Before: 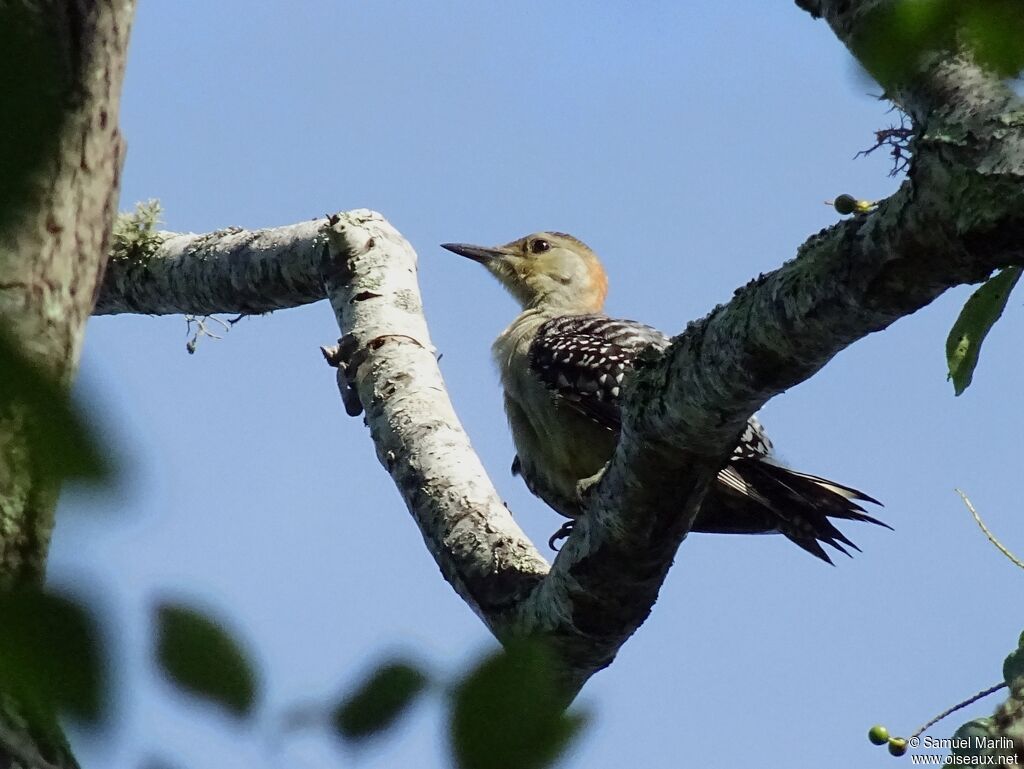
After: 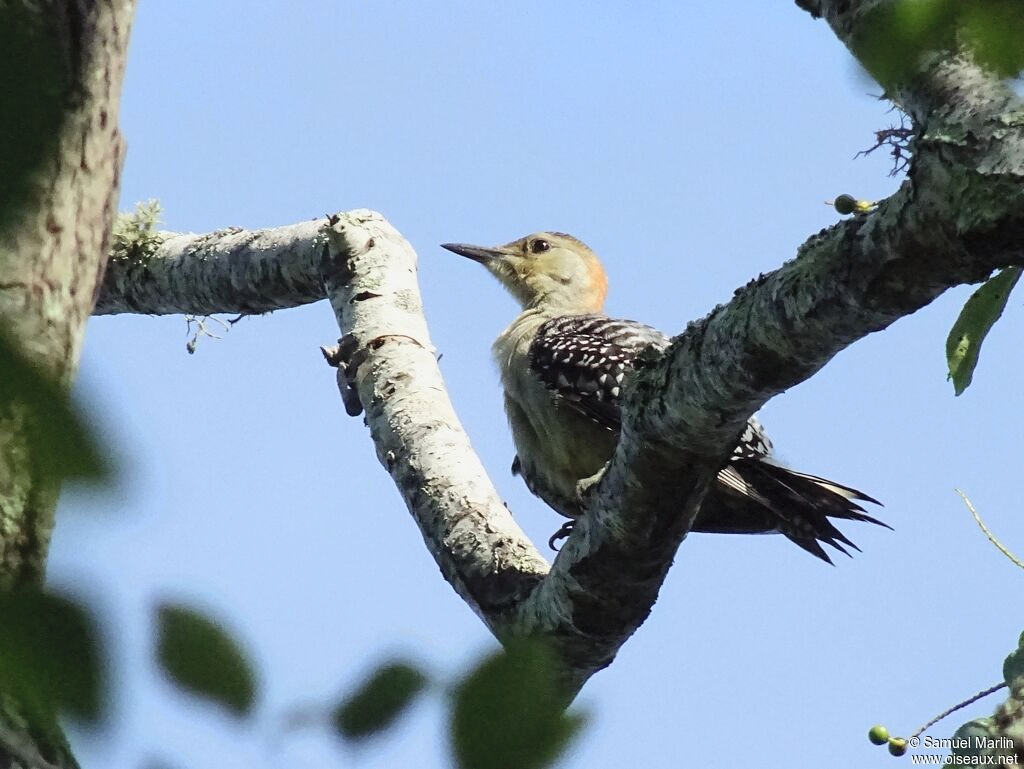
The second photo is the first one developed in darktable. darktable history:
contrast brightness saturation: contrast 0.144, brightness 0.217
